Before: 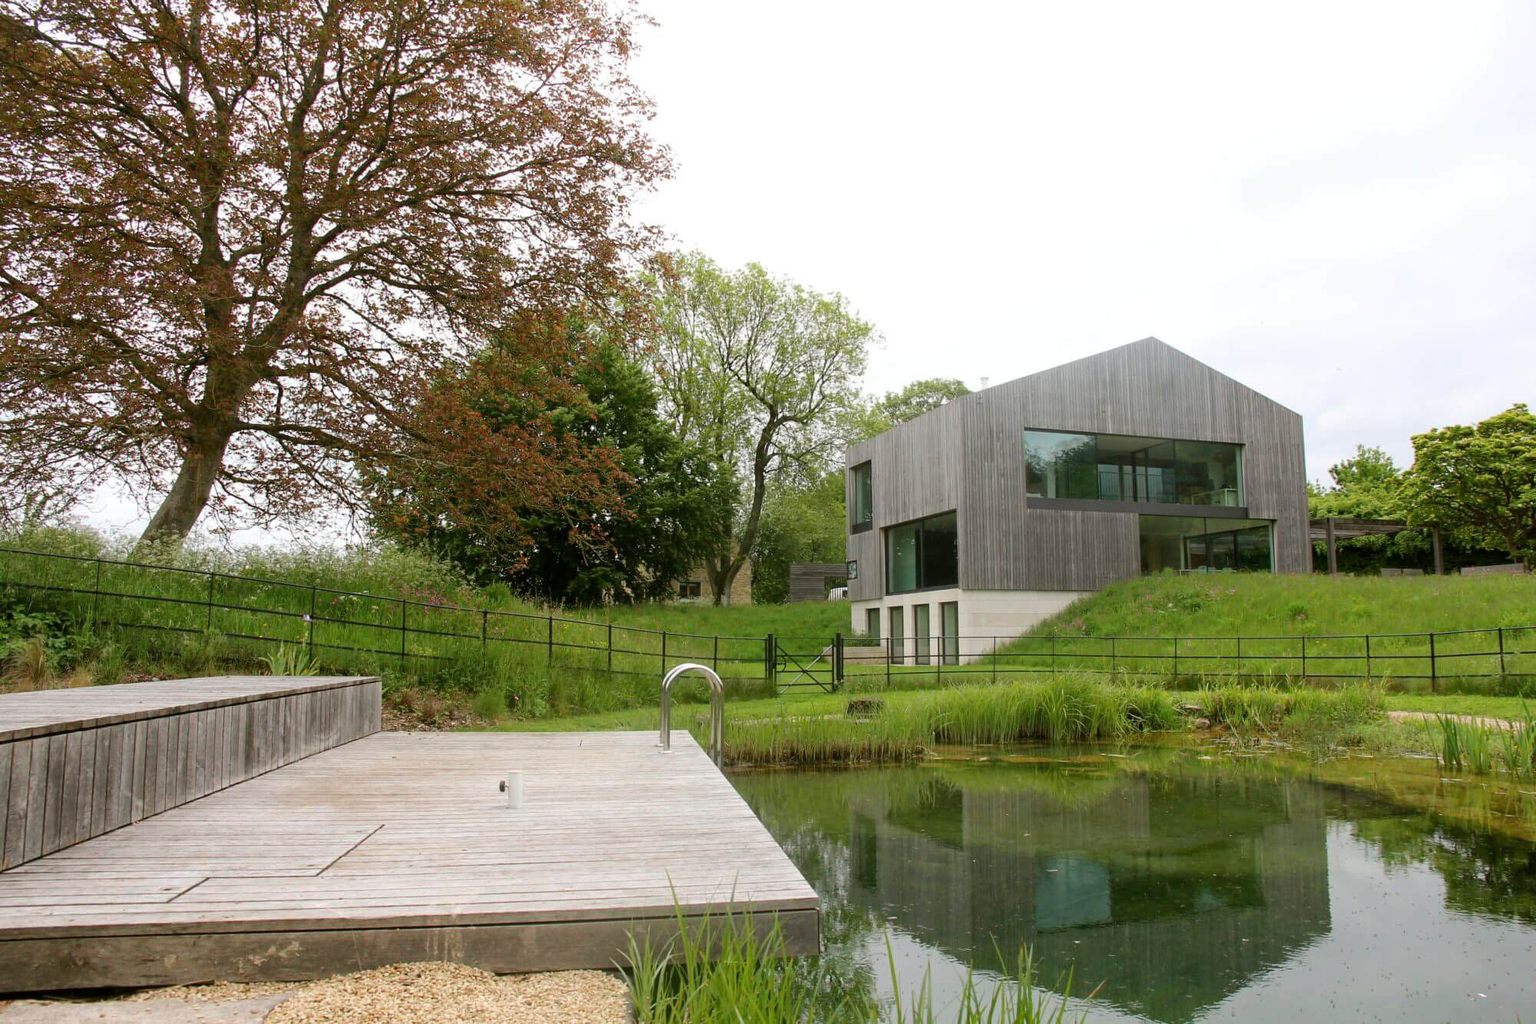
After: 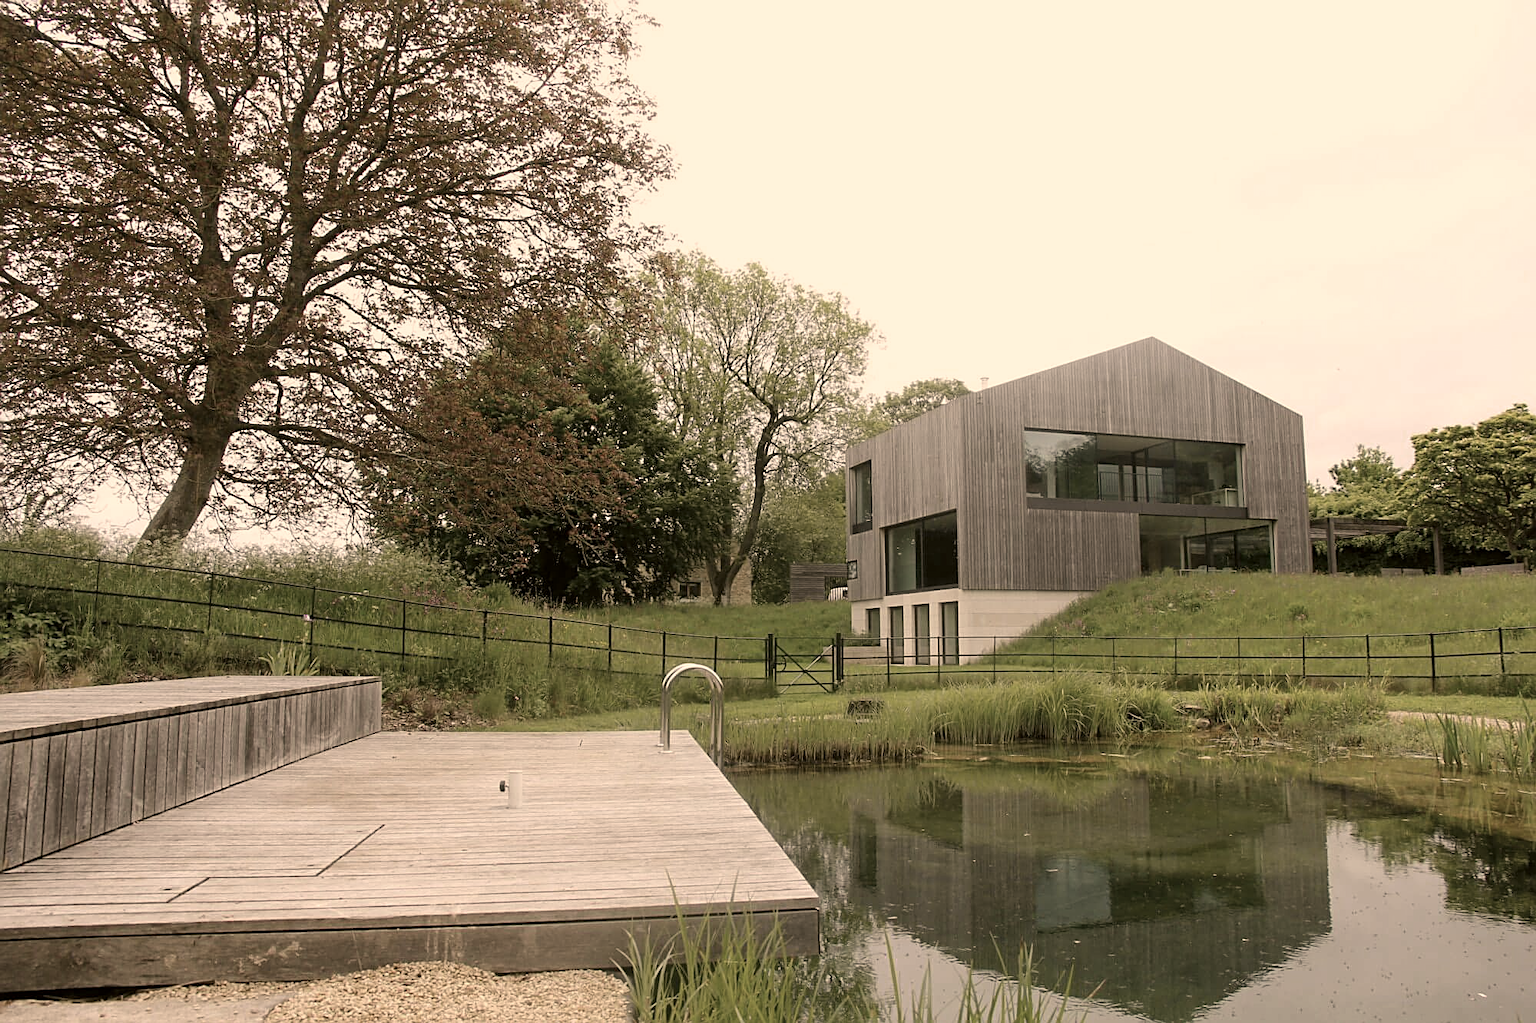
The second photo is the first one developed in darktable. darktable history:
color zones: curves: ch0 [(0, 0.6) (0.129, 0.508) (0.193, 0.483) (0.429, 0.5) (0.571, 0.5) (0.714, 0.5) (0.857, 0.5) (1, 0.6)]; ch1 [(0, 0.481) (0.112, 0.245) (0.213, 0.223) (0.429, 0.233) (0.571, 0.231) (0.683, 0.242) (0.857, 0.296) (1, 0.481)]
color correction: highlights a* 17.94, highlights b* 35.39, shadows a* 1.48, shadows b* 6.42, saturation 1.01
sharpen: on, module defaults
